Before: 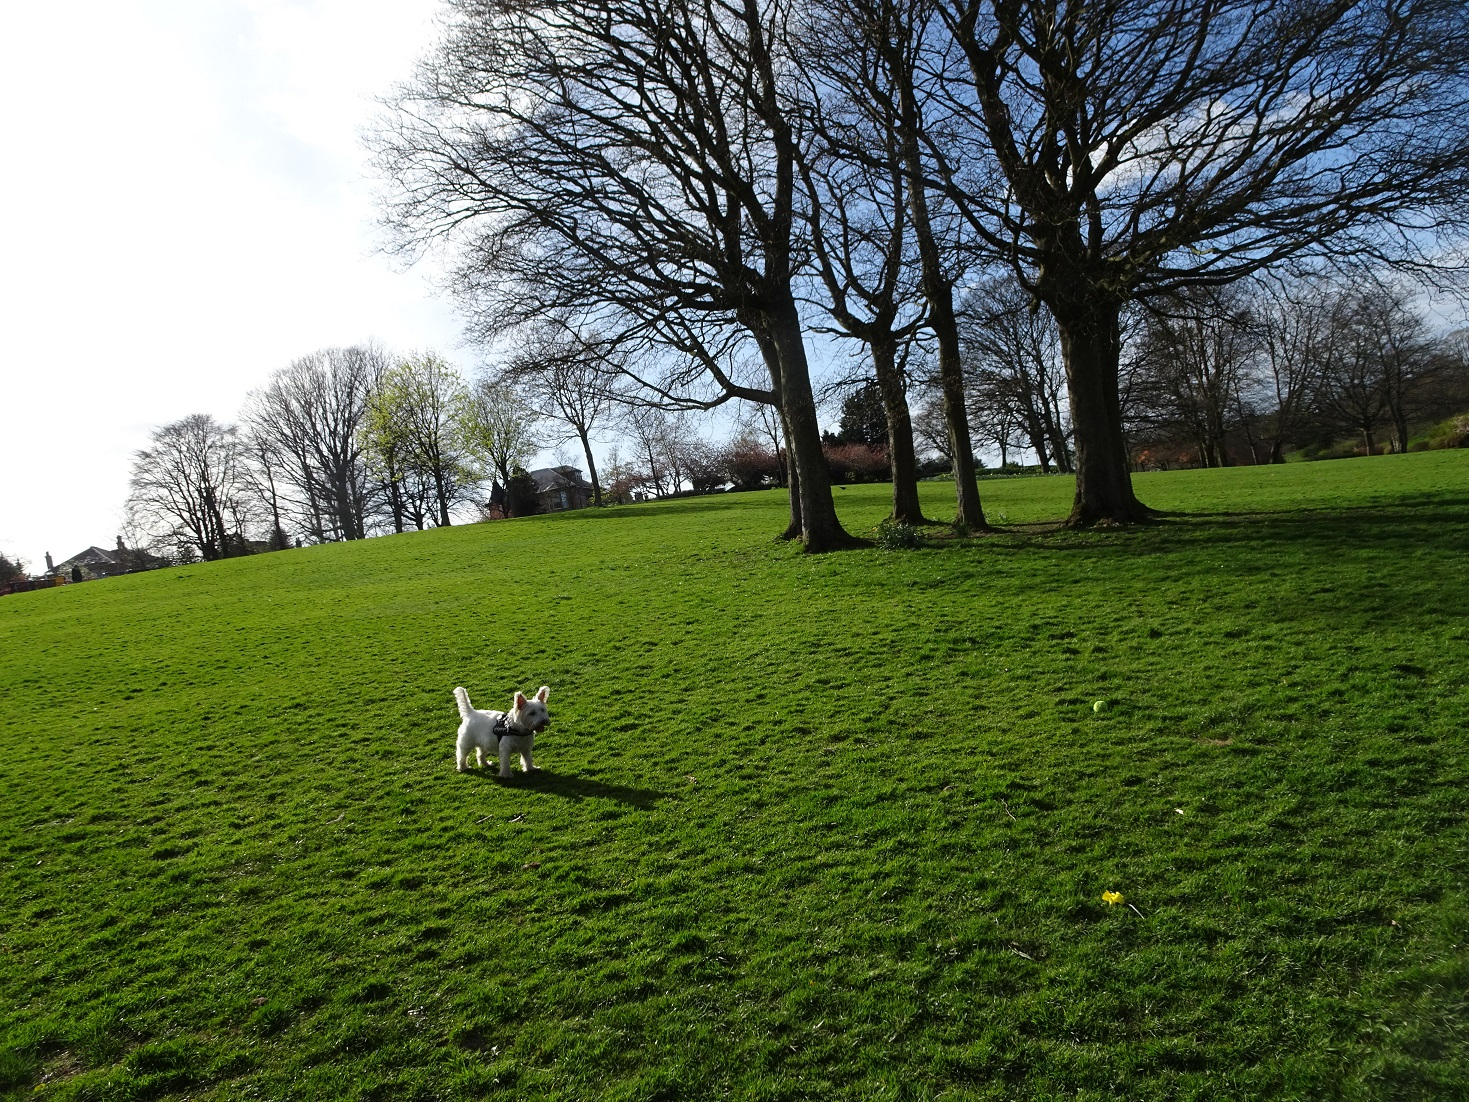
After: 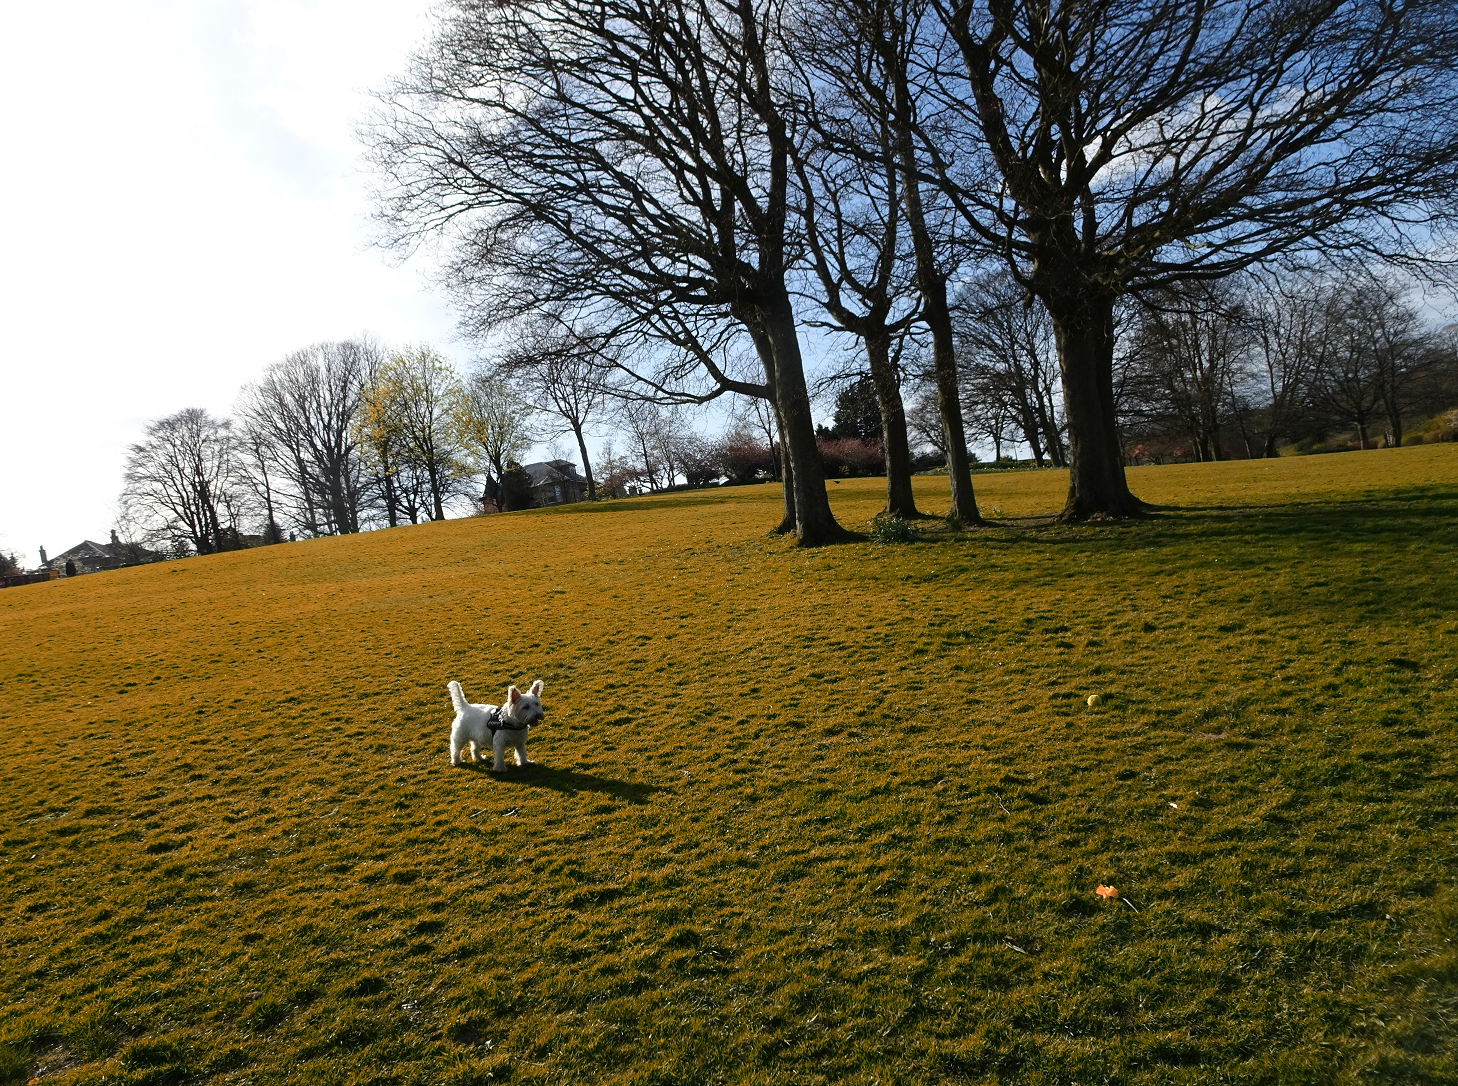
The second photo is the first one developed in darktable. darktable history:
crop: left 0.441%, top 0.602%, right 0.252%, bottom 0.759%
color zones: curves: ch2 [(0, 0.5) (0.084, 0.497) (0.323, 0.335) (0.4, 0.497) (1, 0.5)]
